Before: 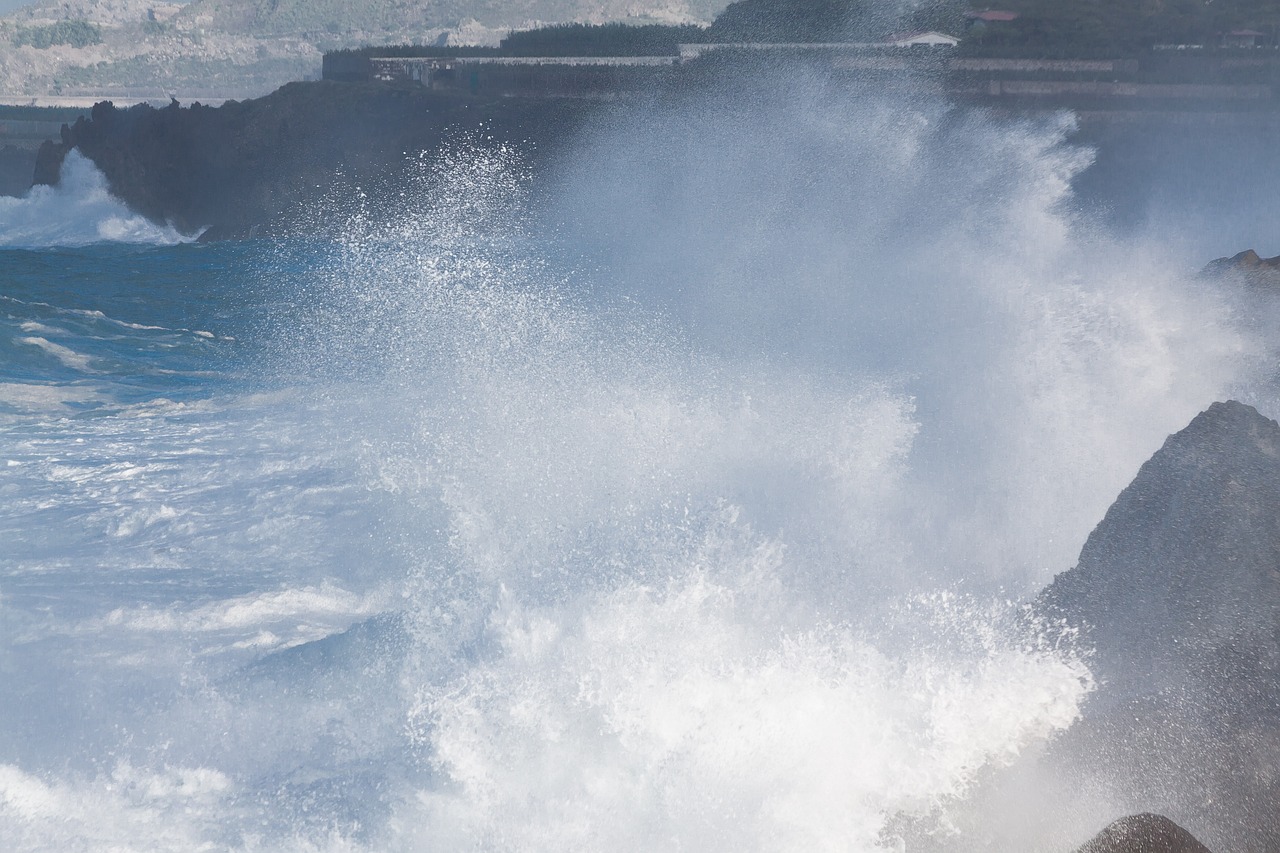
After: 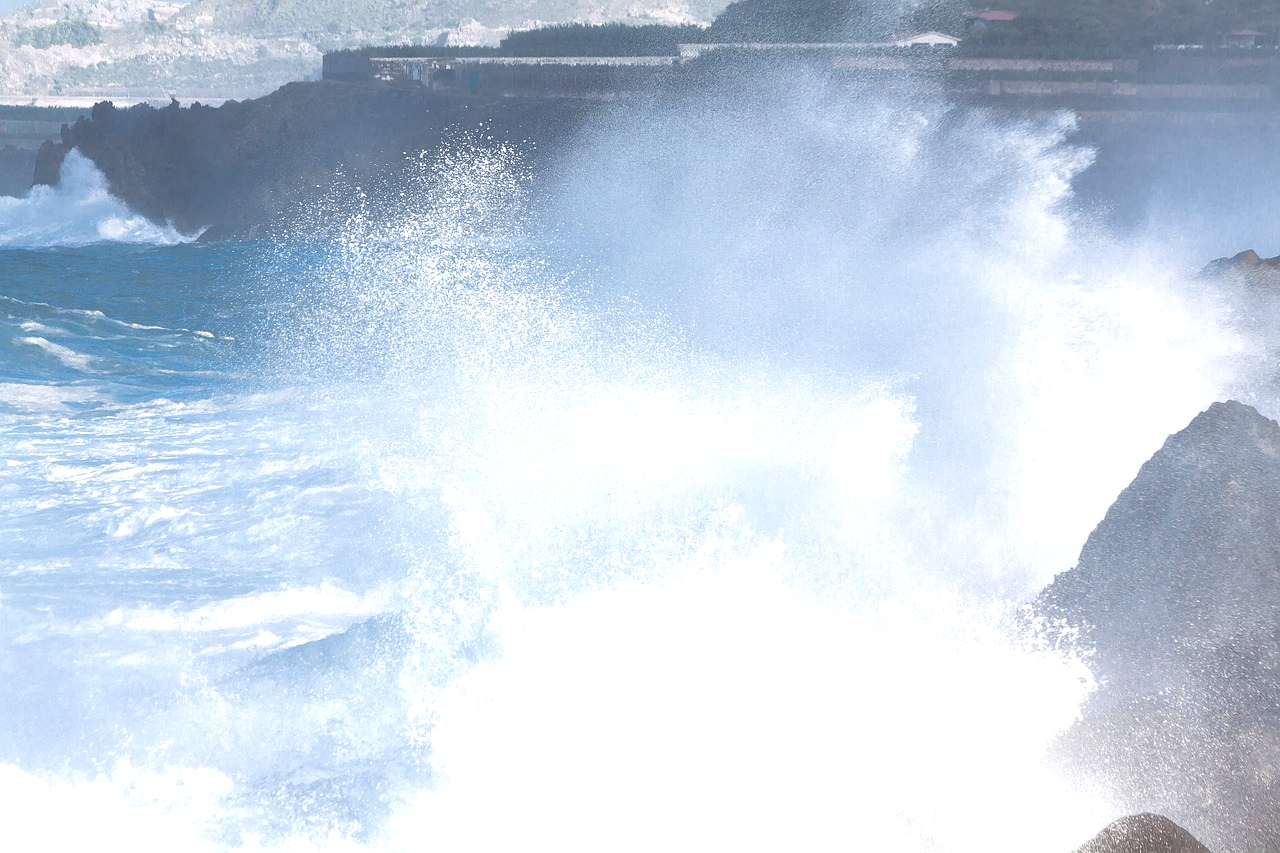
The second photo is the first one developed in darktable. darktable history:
tone equalizer: on, module defaults
exposure: exposure 0.921 EV, compensate highlight preservation false
